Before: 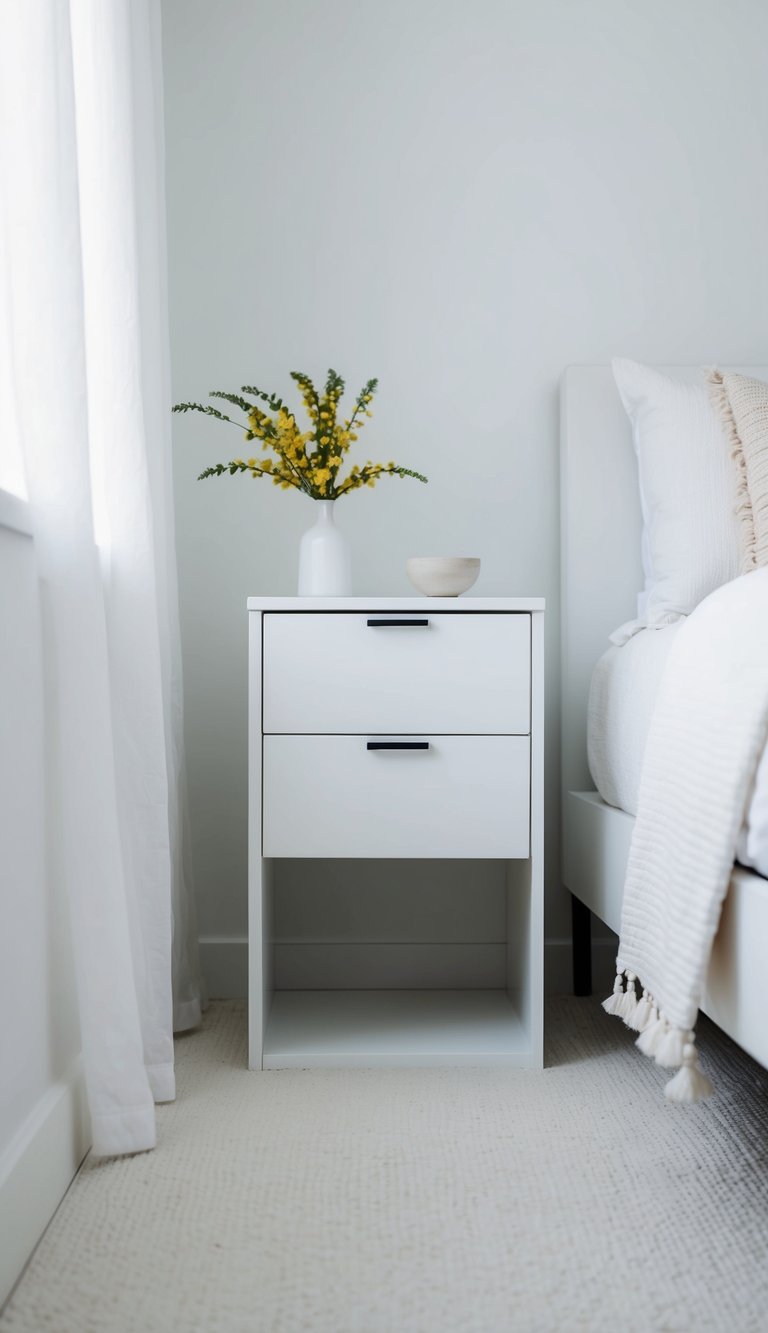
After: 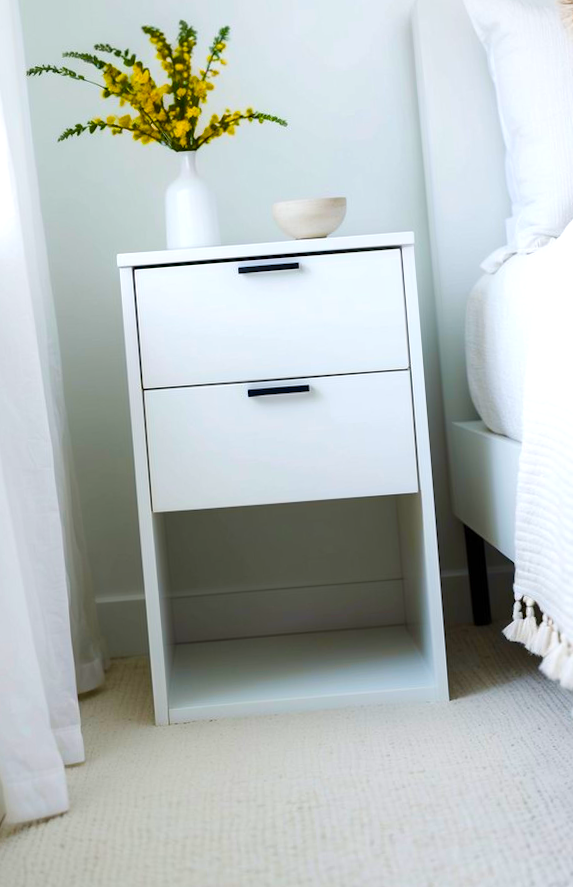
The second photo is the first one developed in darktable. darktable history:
crop: left 16.871%, top 22.857%, right 9.116%
white balance: emerald 1
rotate and perspective: rotation -4.57°, crop left 0.054, crop right 0.944, crop top 0.087, crop bottom 0.914
color balance rgb: linear chroma grading › shadows 10%, linear chroma grading › highlights 10%, linear chroma grading › global chroma 15%, linear chroma grading › mid-tones 15%, perceptual saturation grading › global saturation 40%, perceptual saturation grading › highlights -25%, perceptual saturation grading › mid-tones 35%, perceptual saturation grading › shadows 35%, perceptual brilliance grading › global brilliance 11.29%, global vibrance 11.29%
